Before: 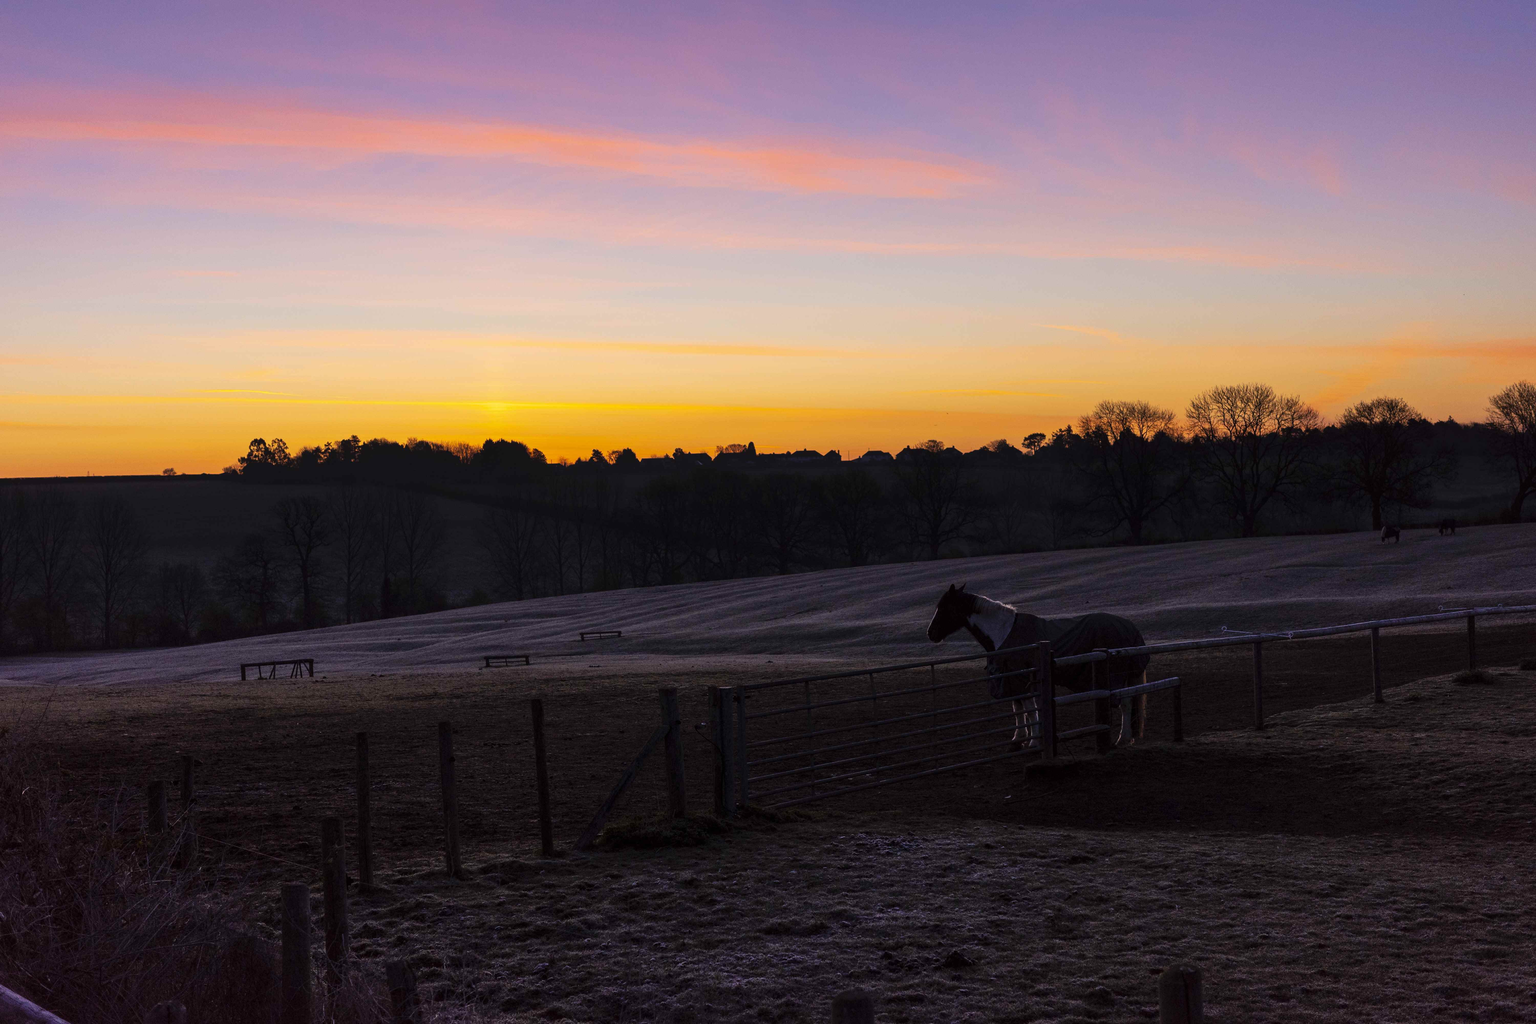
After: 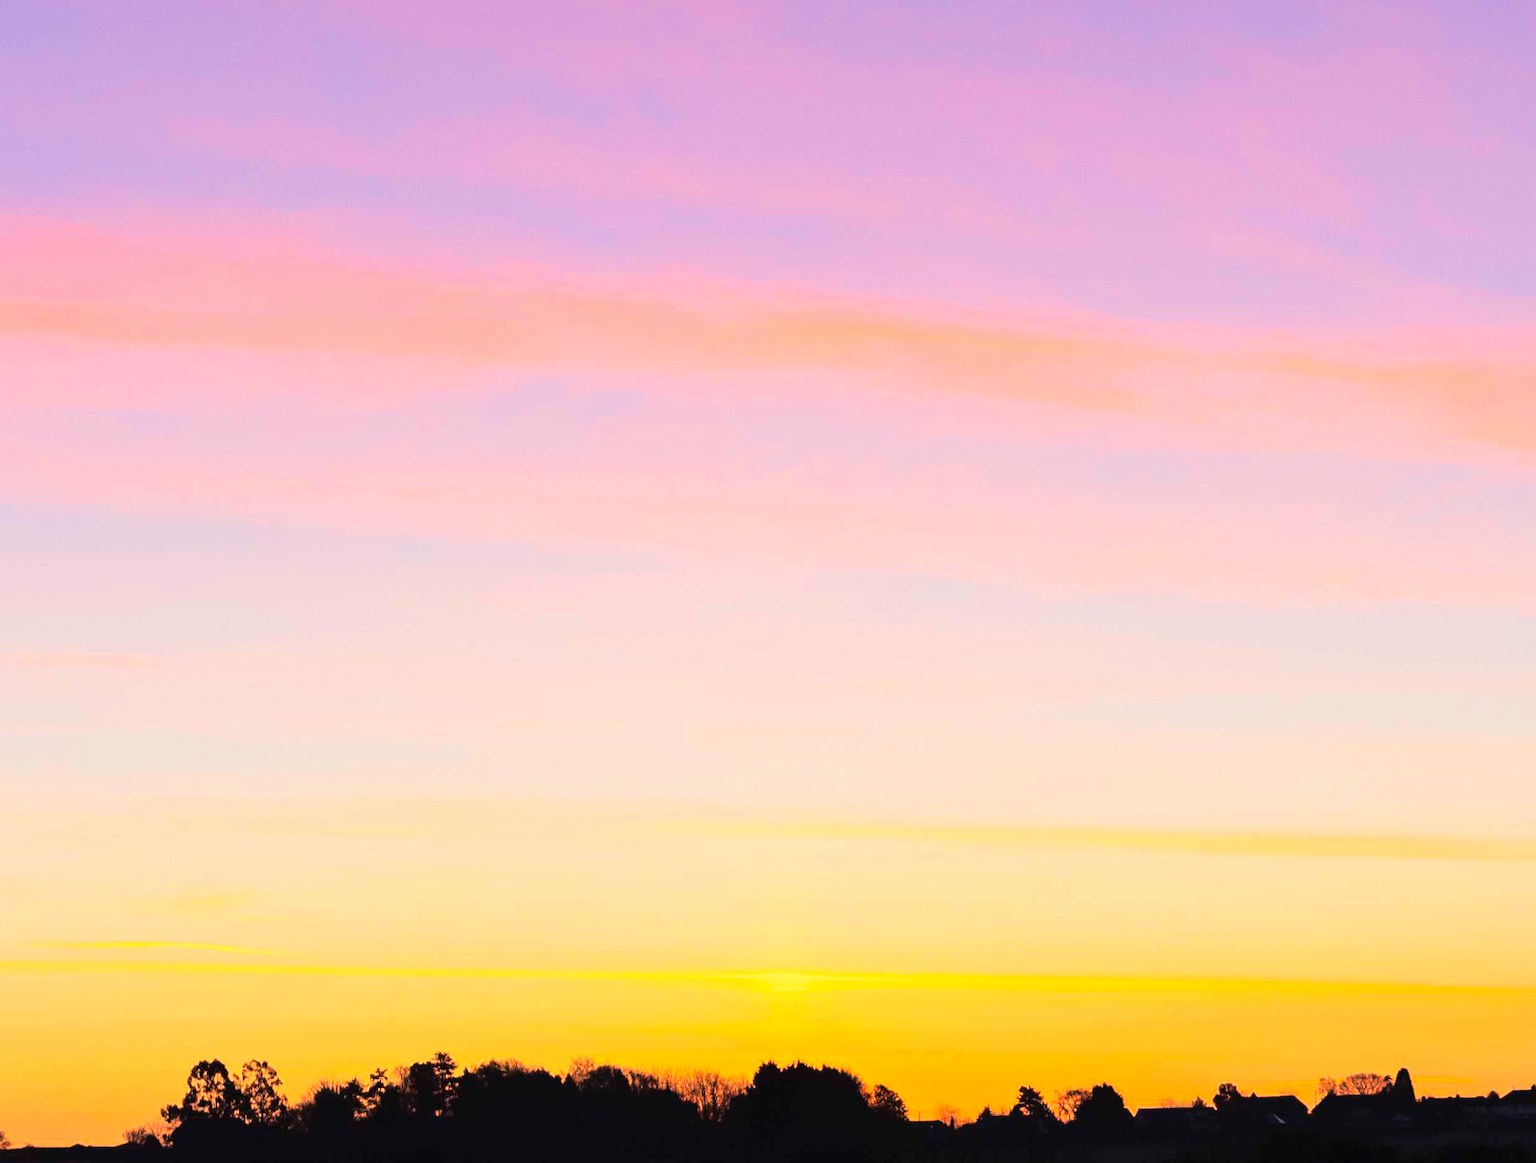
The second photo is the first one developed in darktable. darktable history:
tone equalizer: -7 EV 0.163 EV, -6 EV 0.576 EV, -5 EV 1.14 EV, -4 EV 1.29 EV, -3 EV 1.16 EV, -2 EV 0.6 EV, -1 EV 0.161 EV, edges refinement/feathering 500, mask exposure compensation -1.57 EV, preserve details no
crop and rotate: left 11.188%, top 0.1%, right 47.51%, bottom 52.951%
contrast brightness saturation: contrast 0.005, saturation -0.061
